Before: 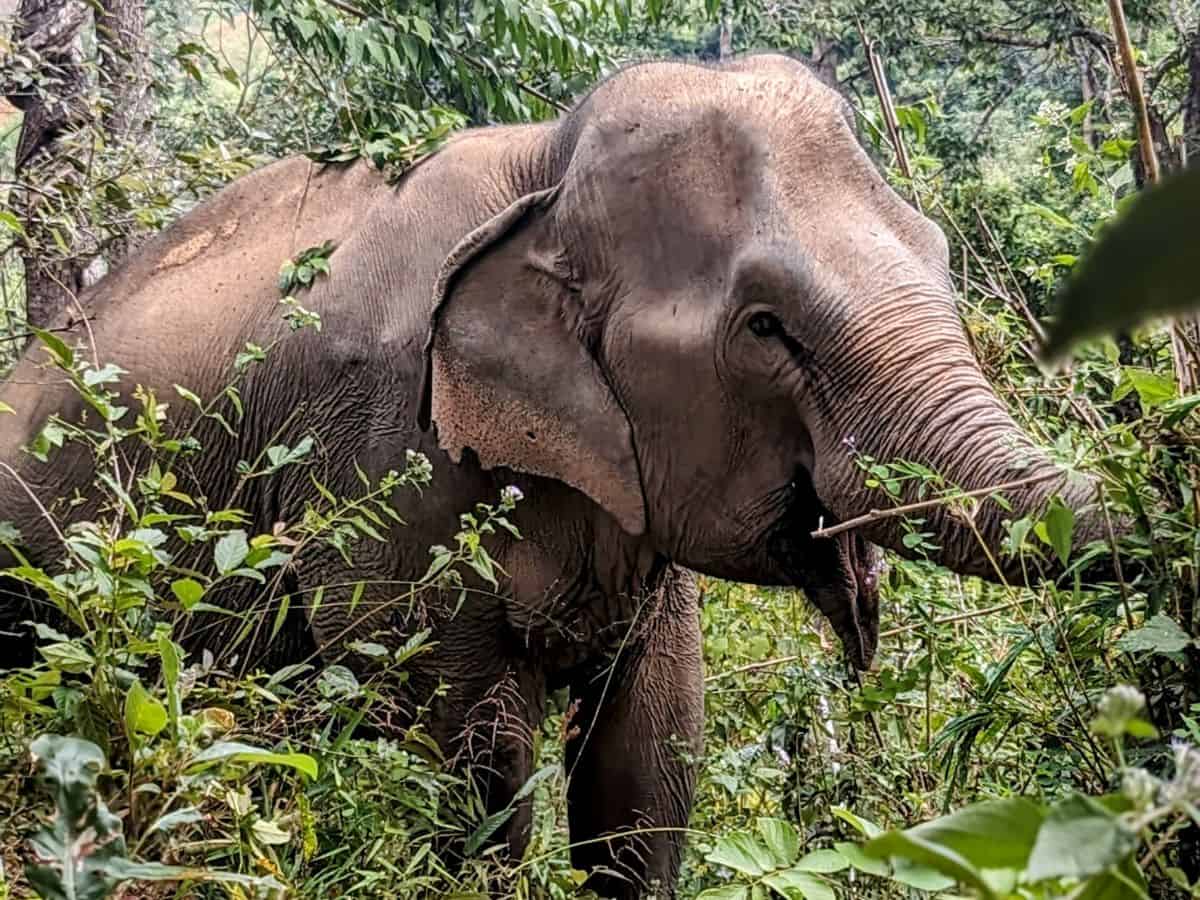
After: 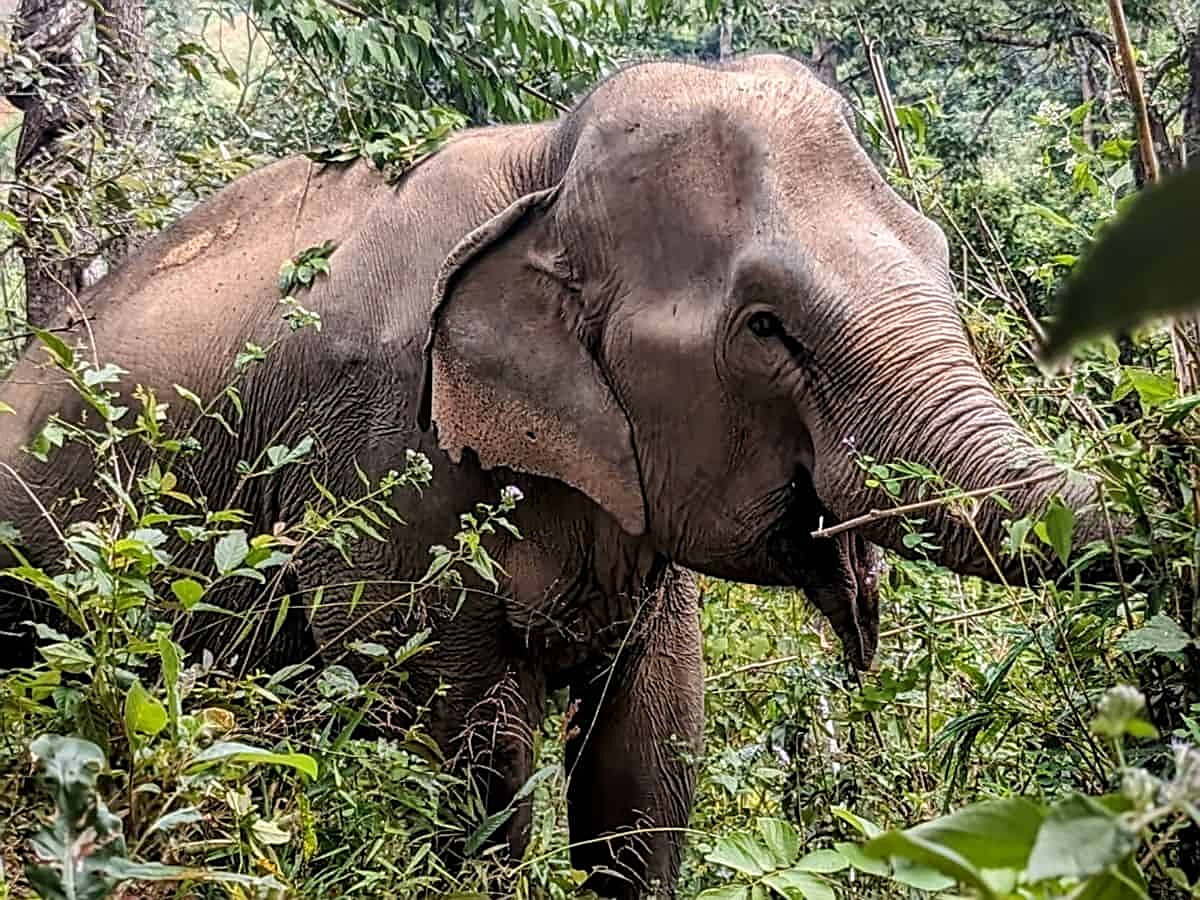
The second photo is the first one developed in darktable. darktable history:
exposure: compensate highlight preservation false
levels: levels [0, 0.498, 0.996]
sharpen: on, module defaults
